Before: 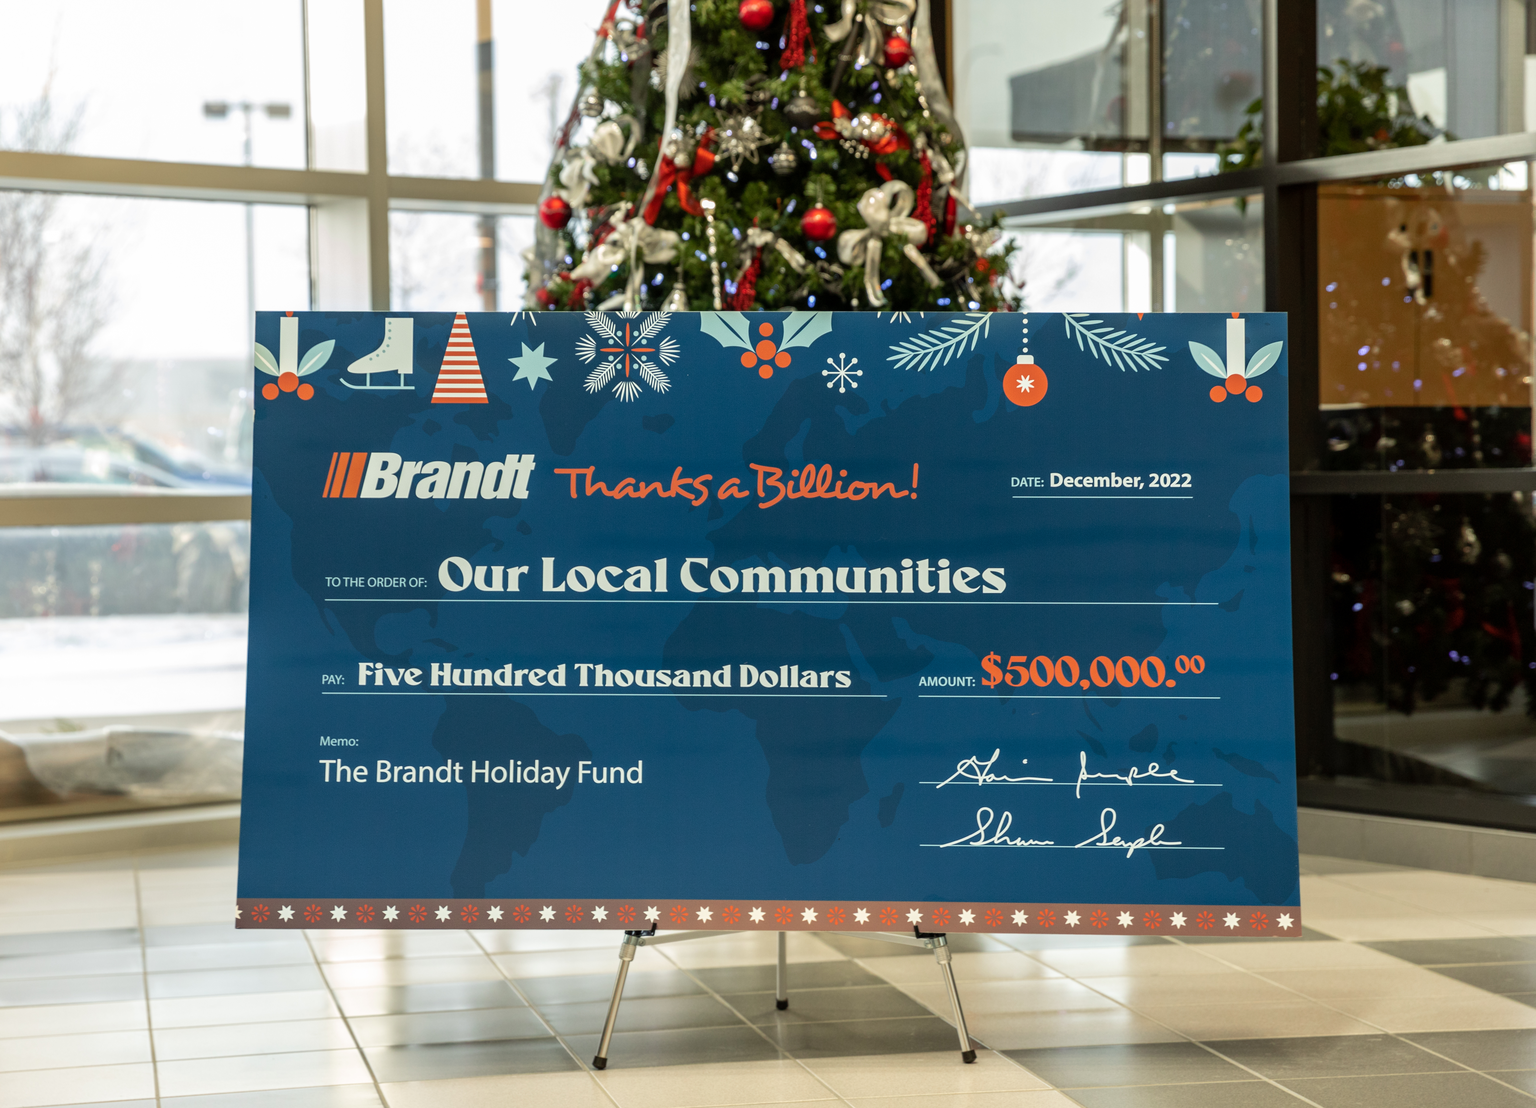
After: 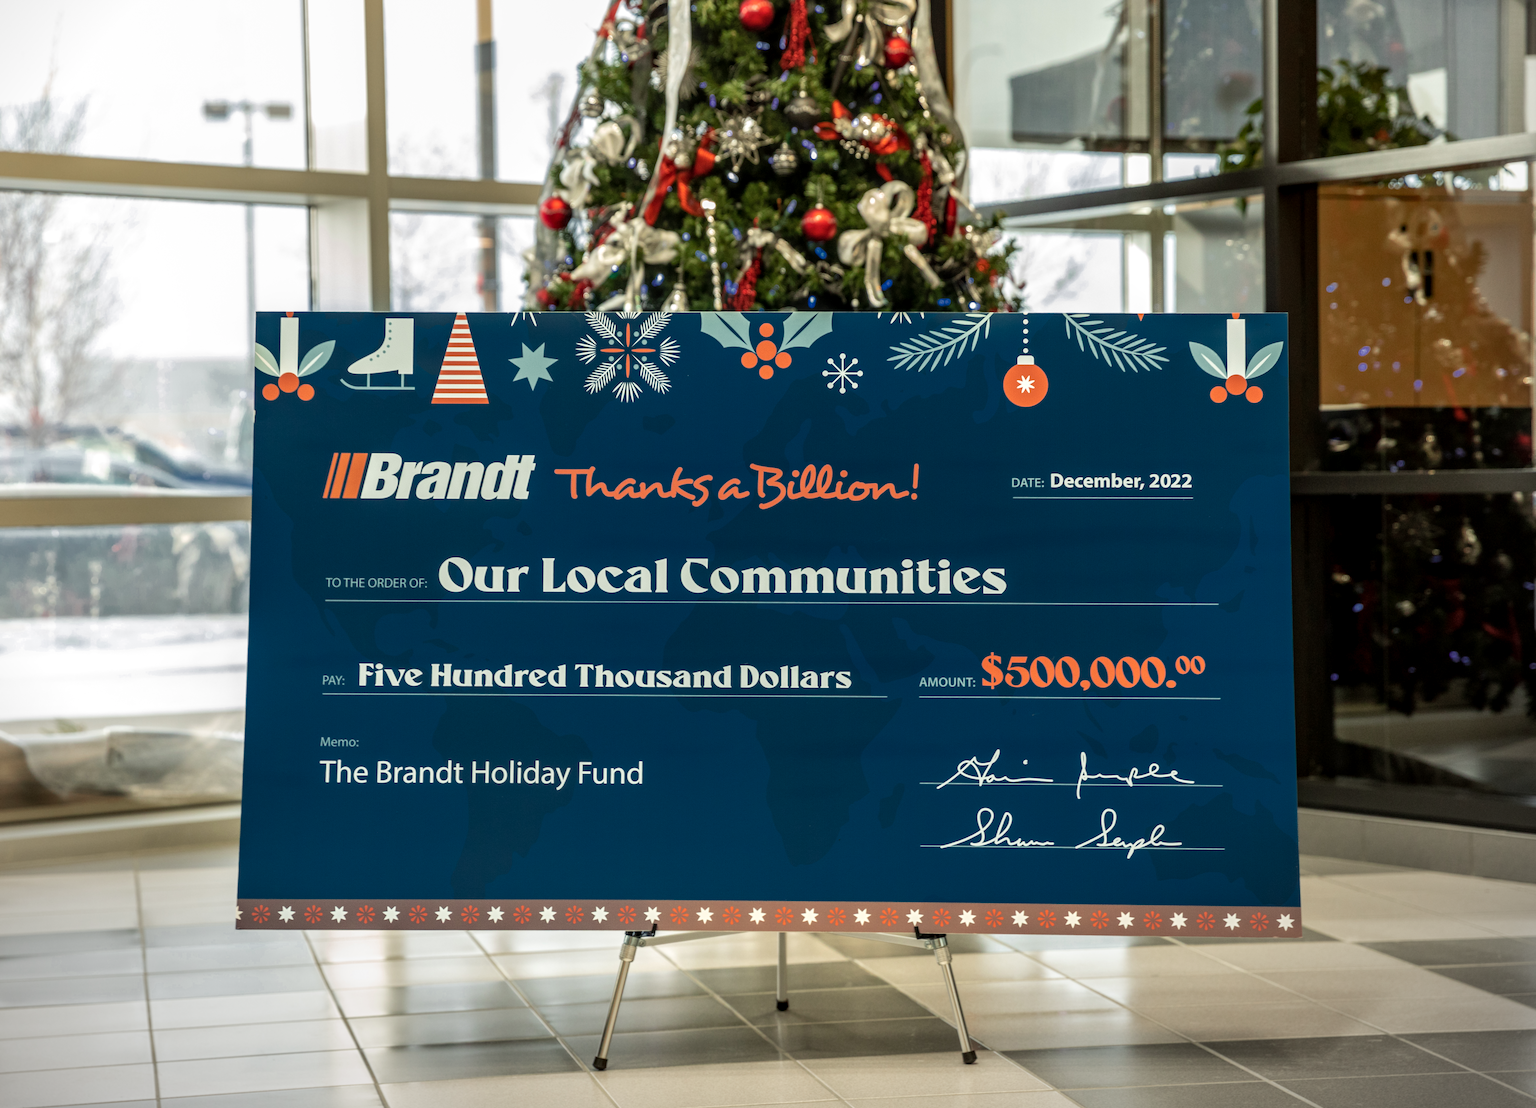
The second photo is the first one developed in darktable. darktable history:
vignetting: fall-off start 97.23%, center (-0.063, -0.307), width/height ratio 1.187
color zones: curves: ch0 [(0, 0.497) (0.143, 0.5) (0.286, 0.5) (0.429, 0.483) (0.571, 0.116) (0.714, -0.006) (0.857, 0.28) (1, 0.497)]
local contrast: on, module defaults
